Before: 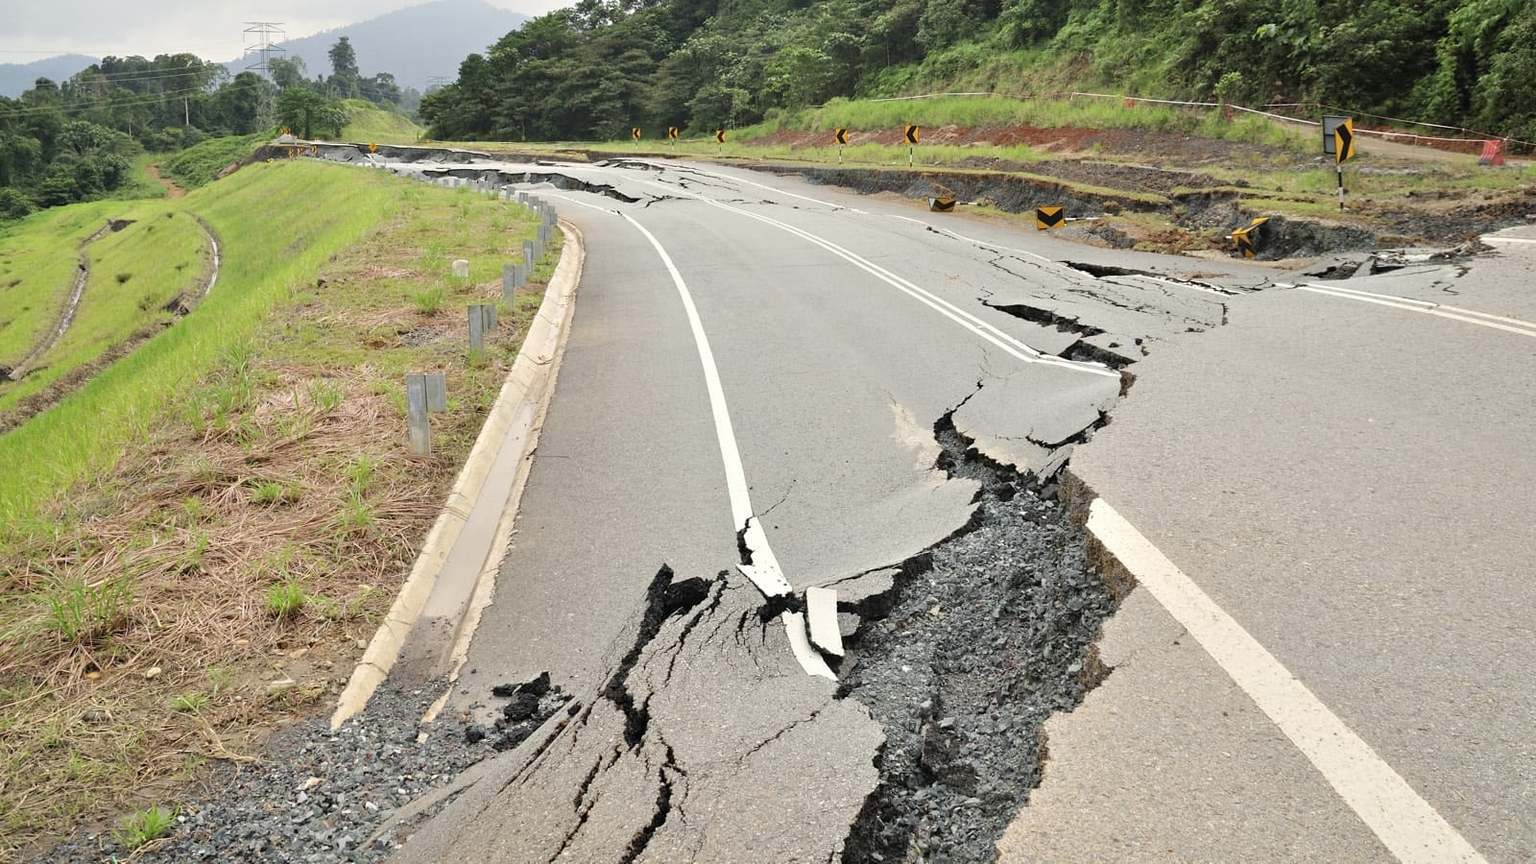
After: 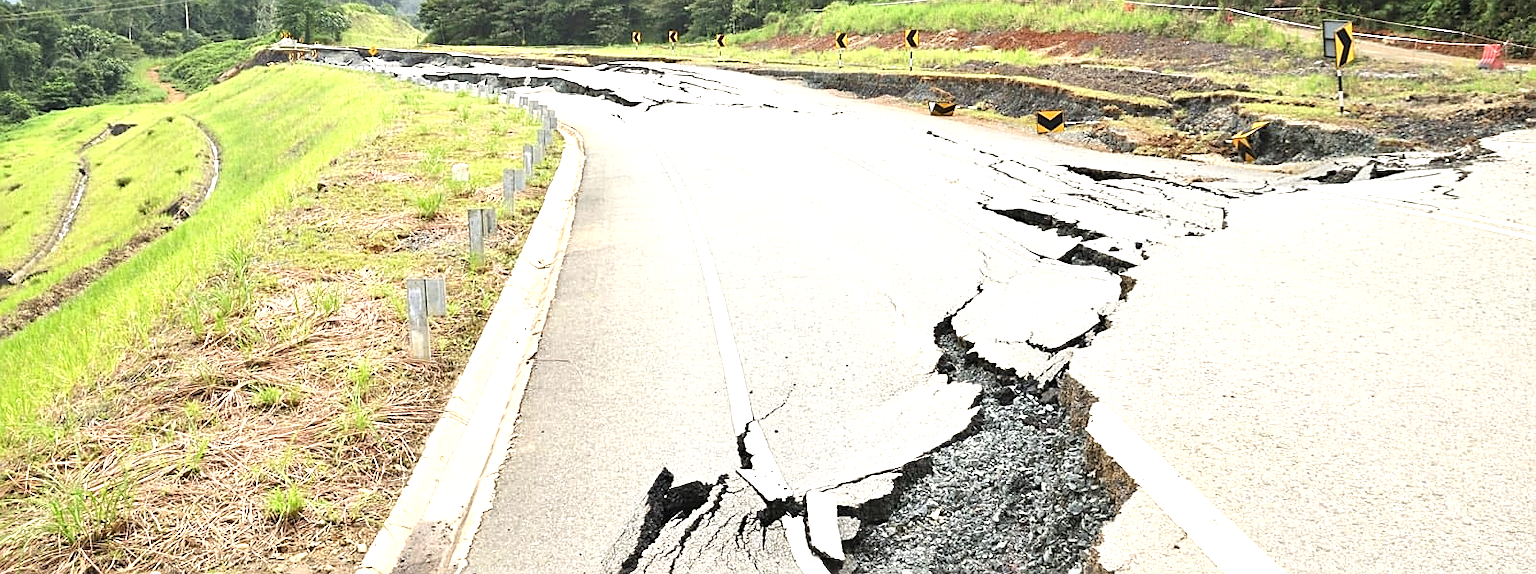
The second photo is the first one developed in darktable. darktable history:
exposure: black level correction 0, exposure 1.096 EV, compensate highlight preservation false
sharpen: on, module defaults
crop: top 11.158%, bottom 22.396%
shadows and highlights: shadows 36.38, highlights -27.44, highlights color adjustment 55.83%, soften with gaussian
